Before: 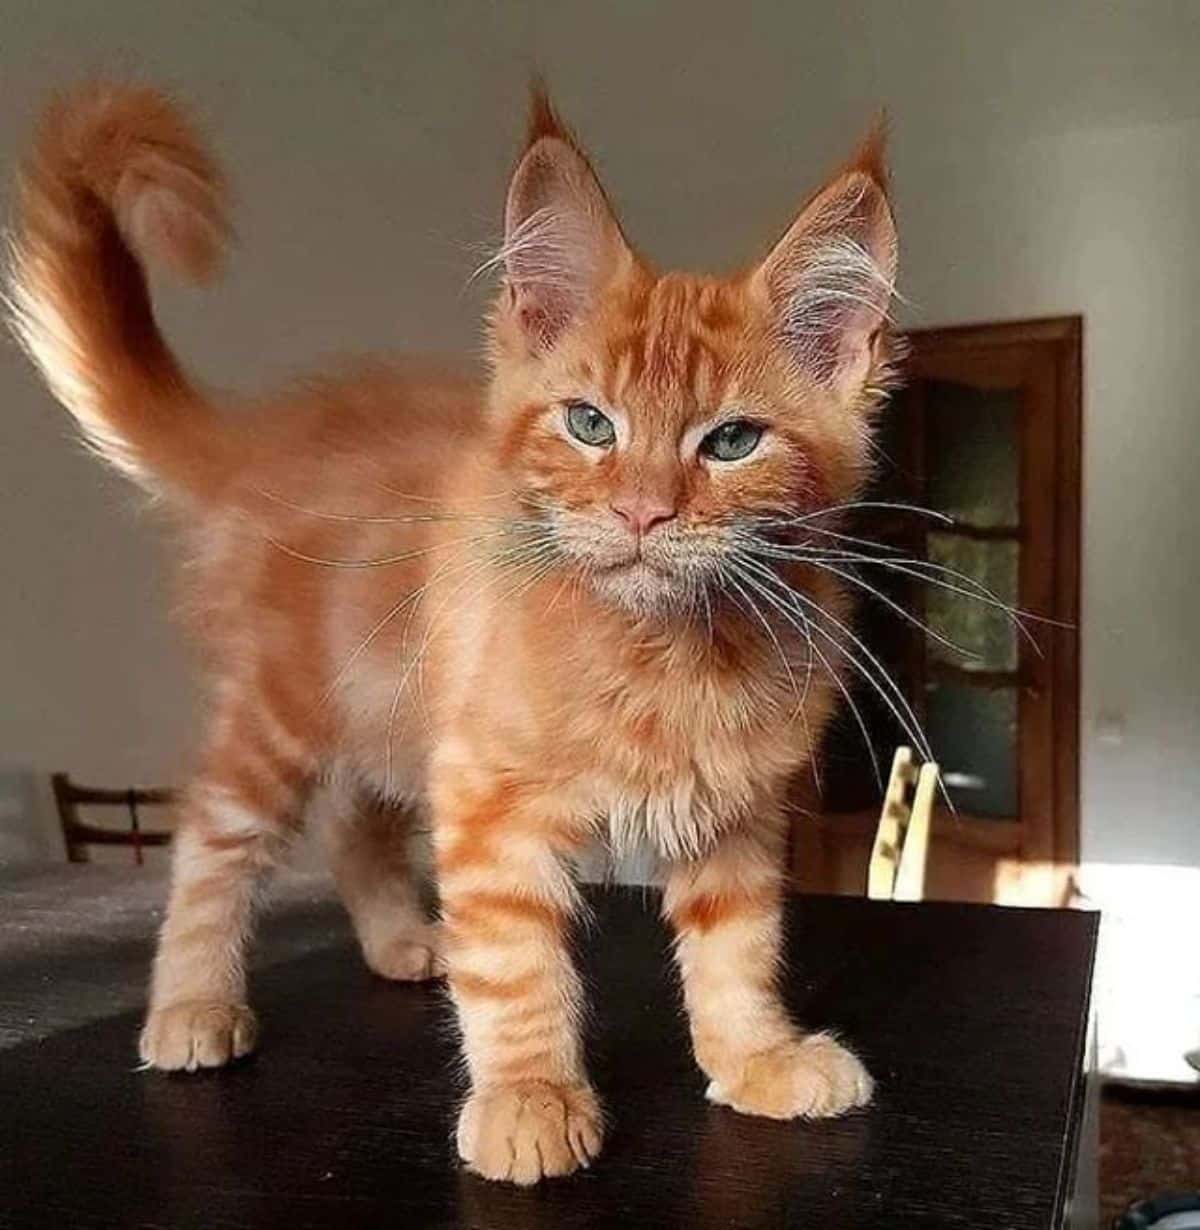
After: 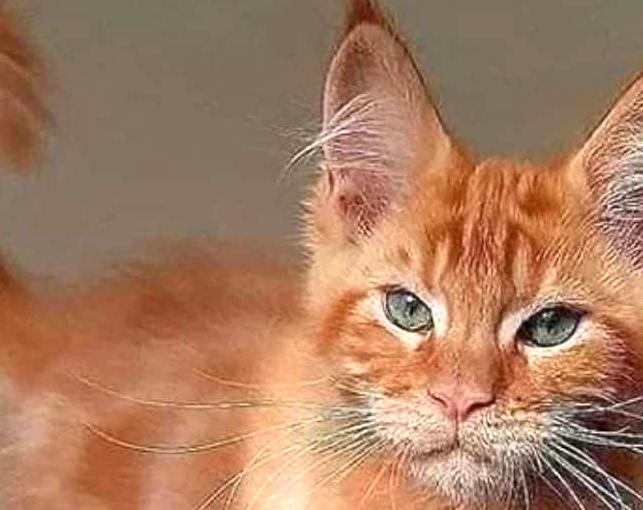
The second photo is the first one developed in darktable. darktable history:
exposure: exposure 0.511 EV, compensate highlight preservation false
crop: left 15.248%, top 9.303%, right 31.133%, bottom 49.216%
